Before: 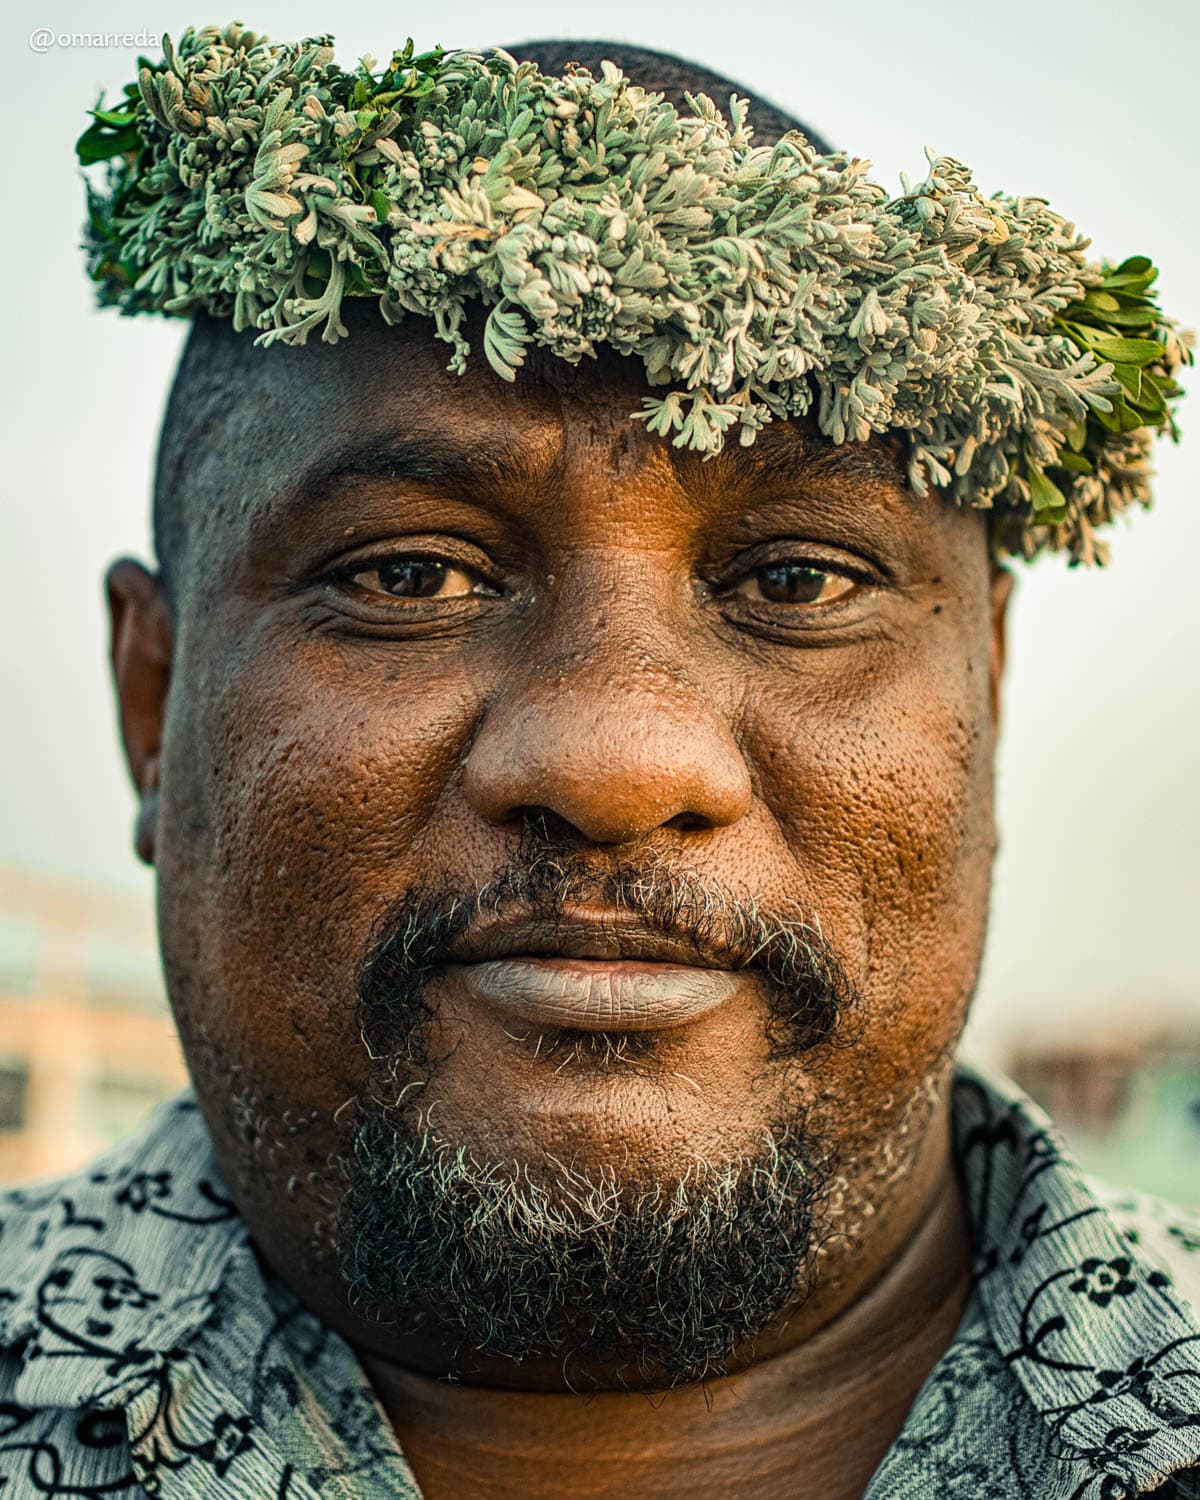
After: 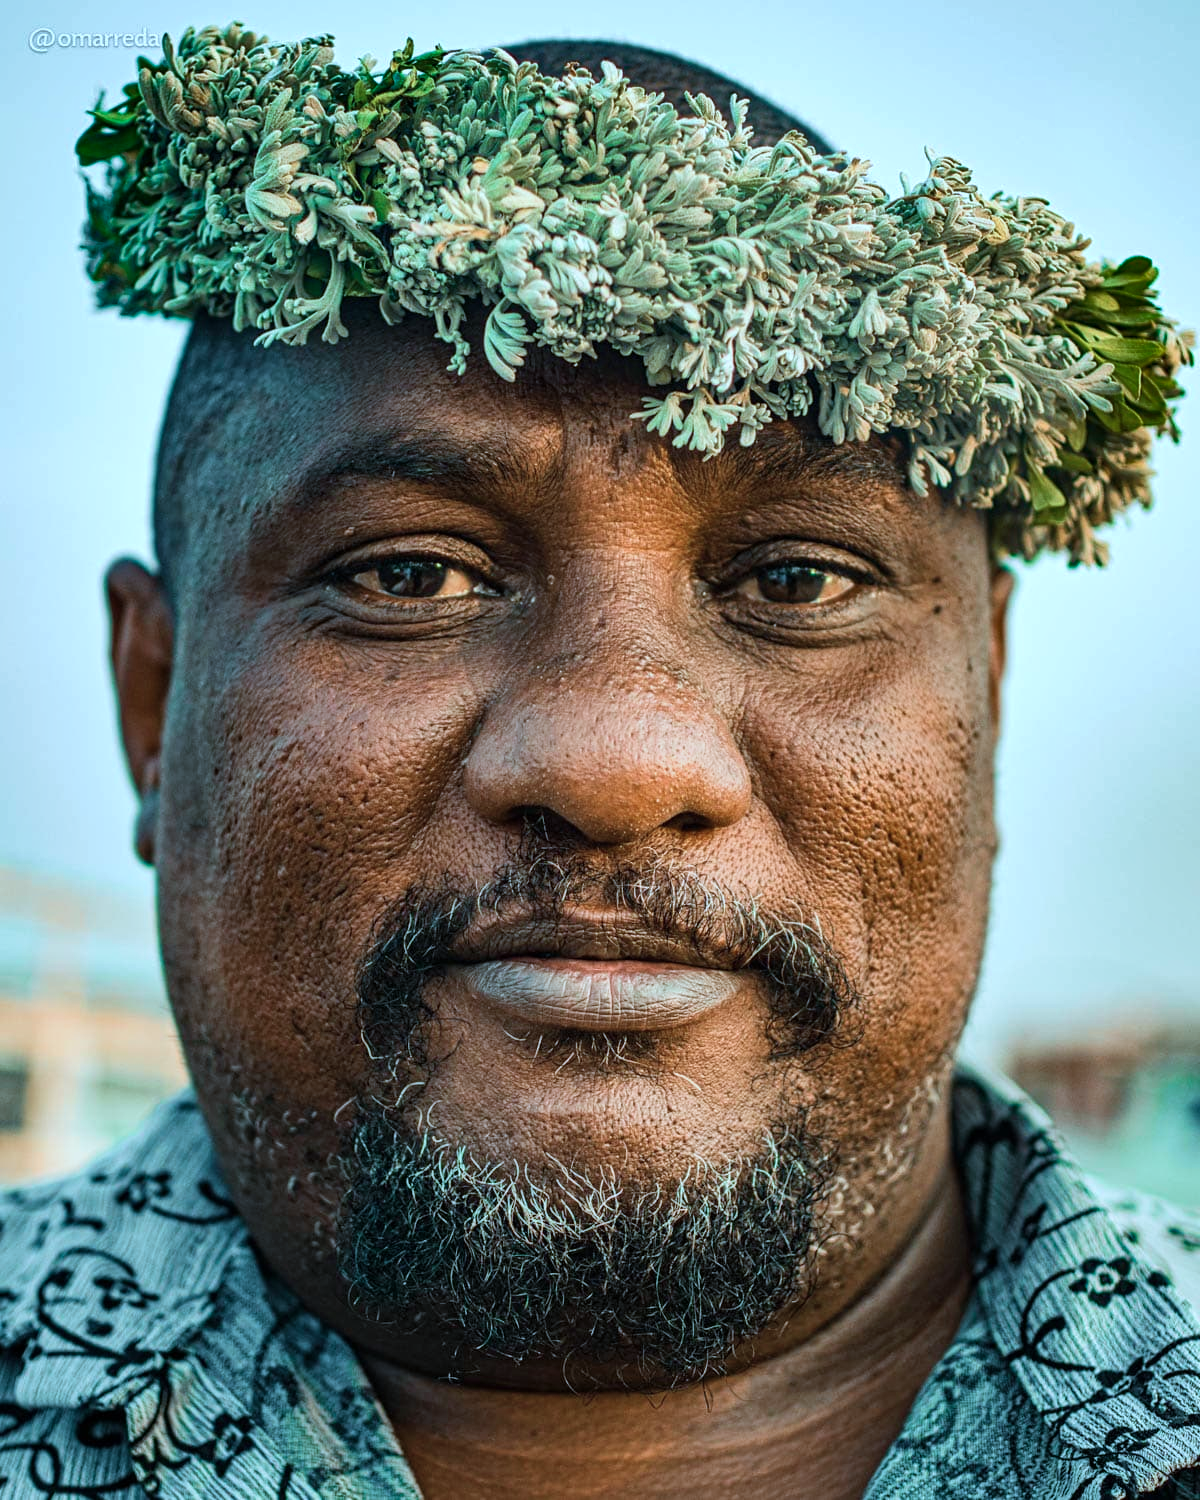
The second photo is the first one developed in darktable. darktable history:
velvia: on, module defaults
shadows and highlights: radius 133.56, soften with gaussian
color correction: highlights a* -9.21, highlights b* -23.09
